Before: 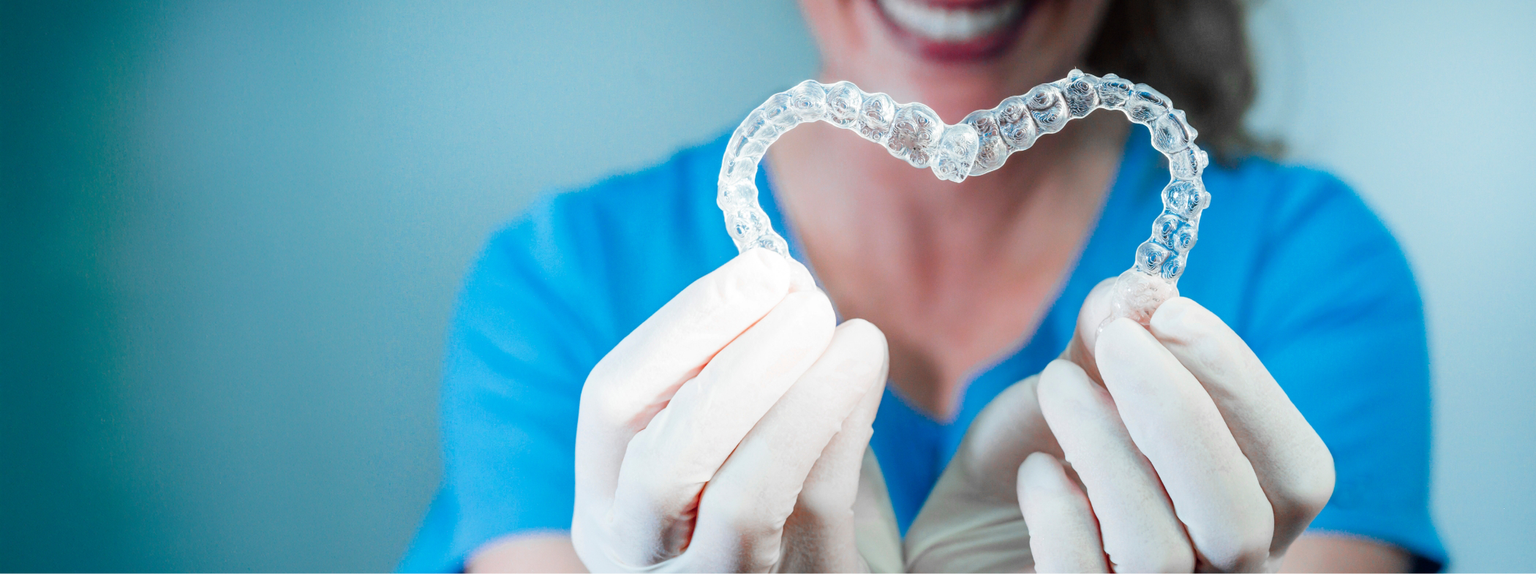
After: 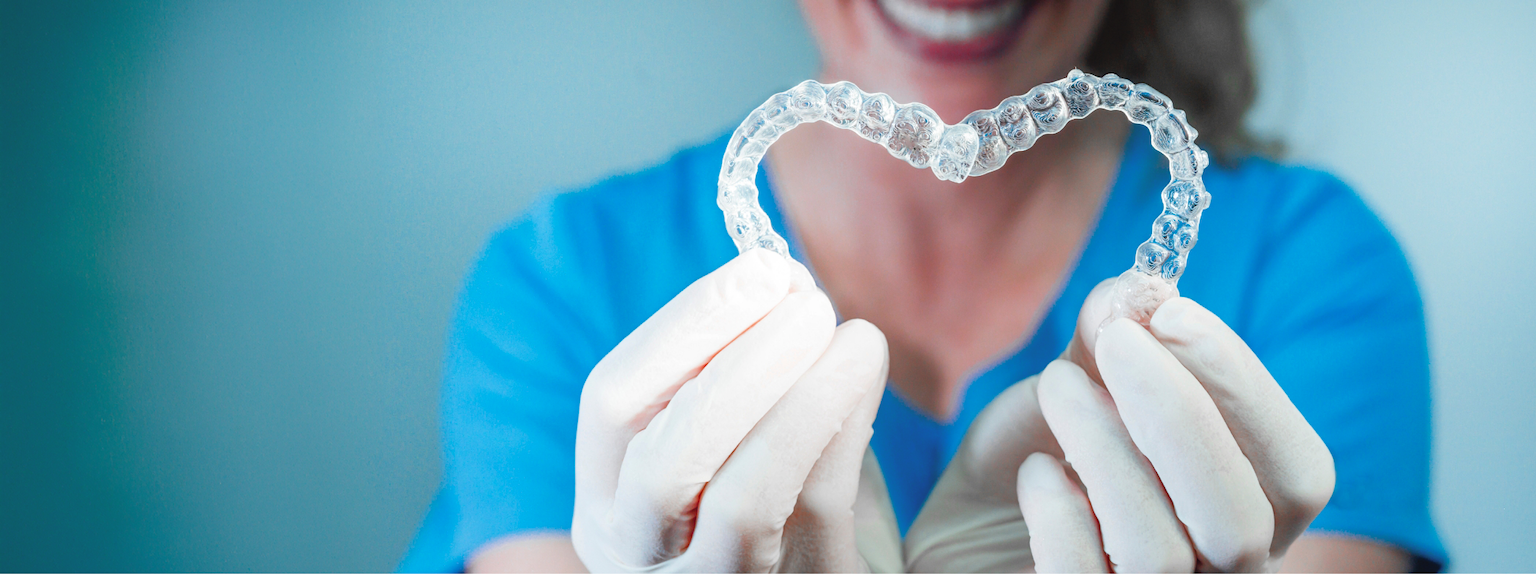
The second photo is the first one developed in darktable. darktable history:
tone curve: curves: ch0 [(0, 0.042) (0.129, 0.18) (0.501, 0.497) (1, 1)], color space Lab, independent channels, preserve colors none
